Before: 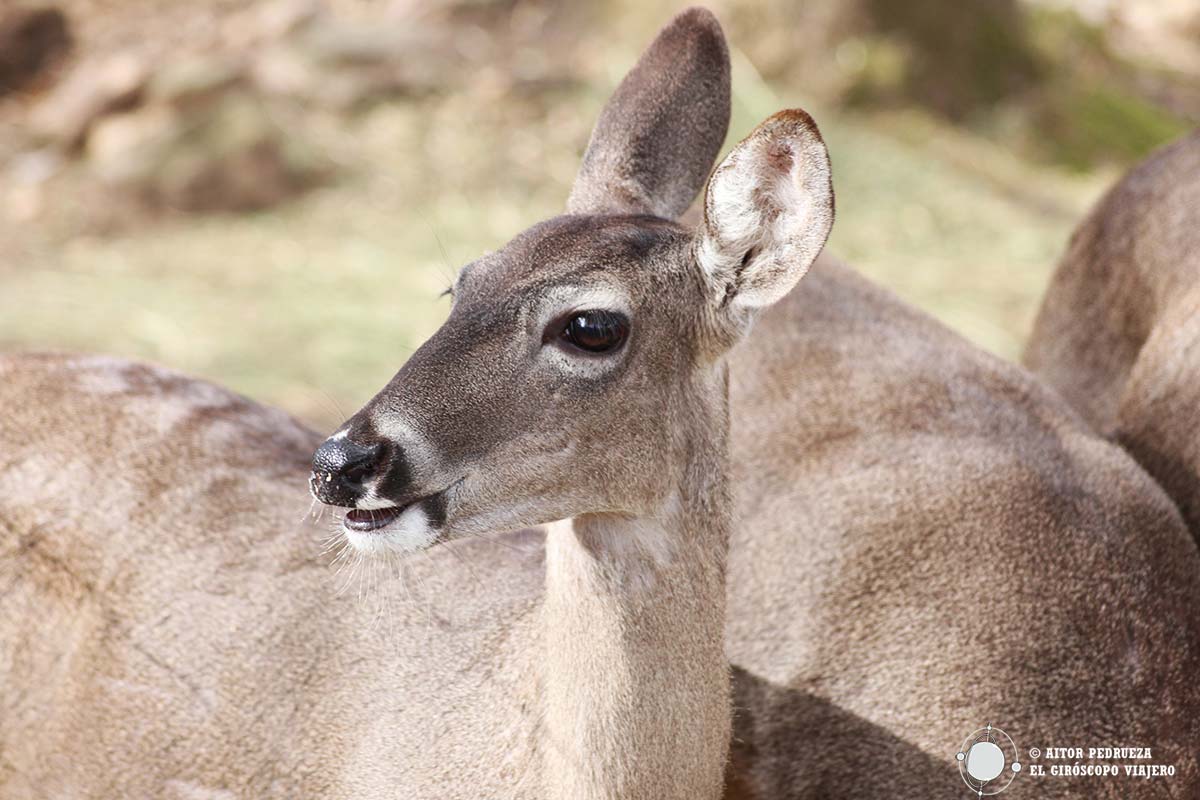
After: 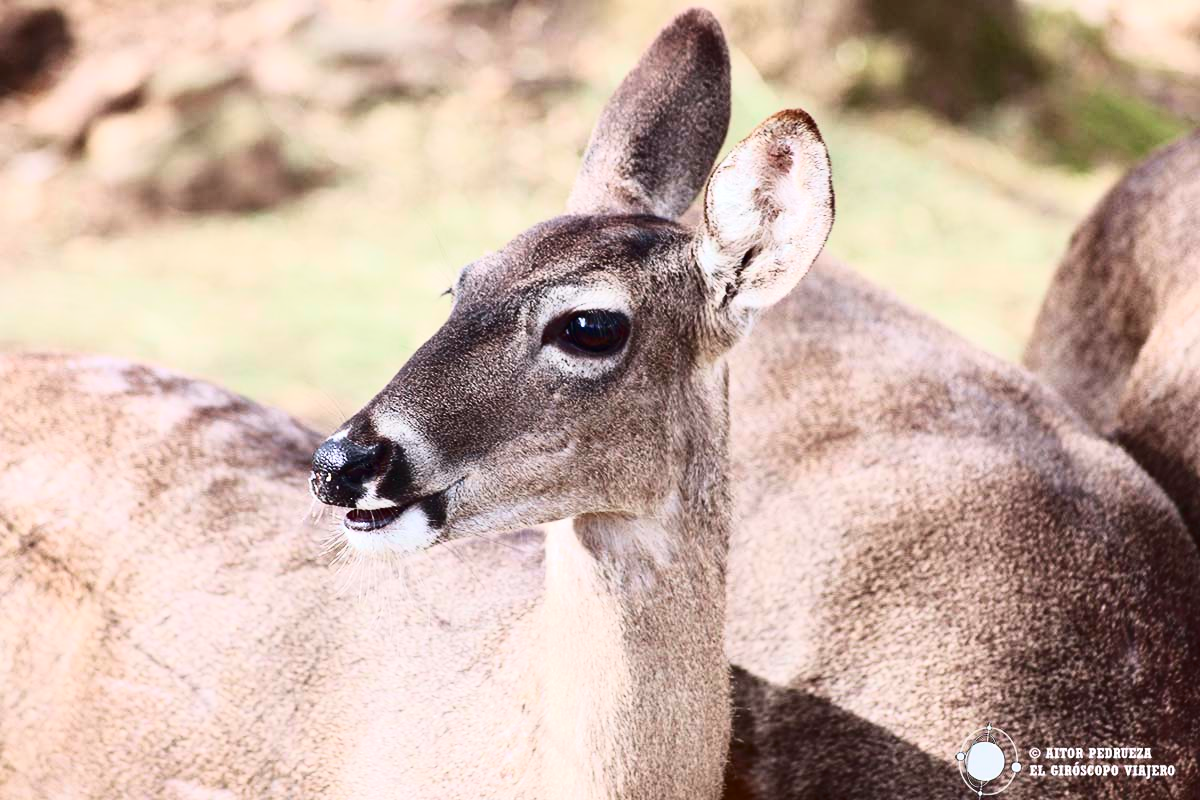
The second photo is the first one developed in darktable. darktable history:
tone curve: curves: ch0 [(0, 0) (0.236, 0.124) (0.373, 0.304) (0.542, 0.593) (0.737, 0.873) (1, 1)]; ch1 [(0, 0) (0.399, 0.328) (0.488, 0.484) (0.598, 0.624) (1, 1)]; ch2 [(0, 0) (0.448, 0.405) (0.523, 0.511) (0.592, 0.59) (1, 1)], color space Lab, independent channels, preserve colors none
